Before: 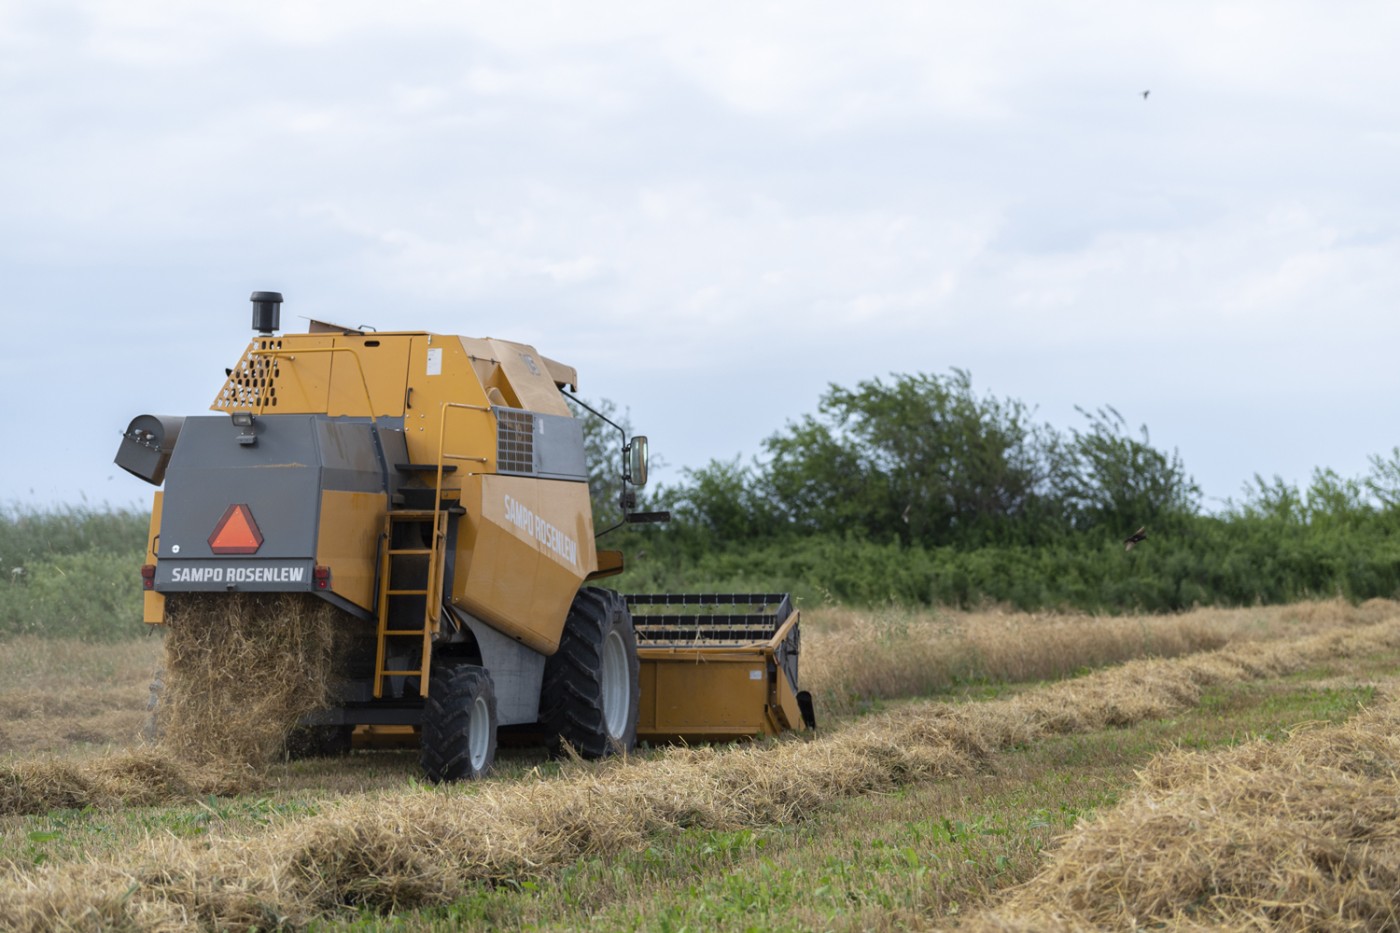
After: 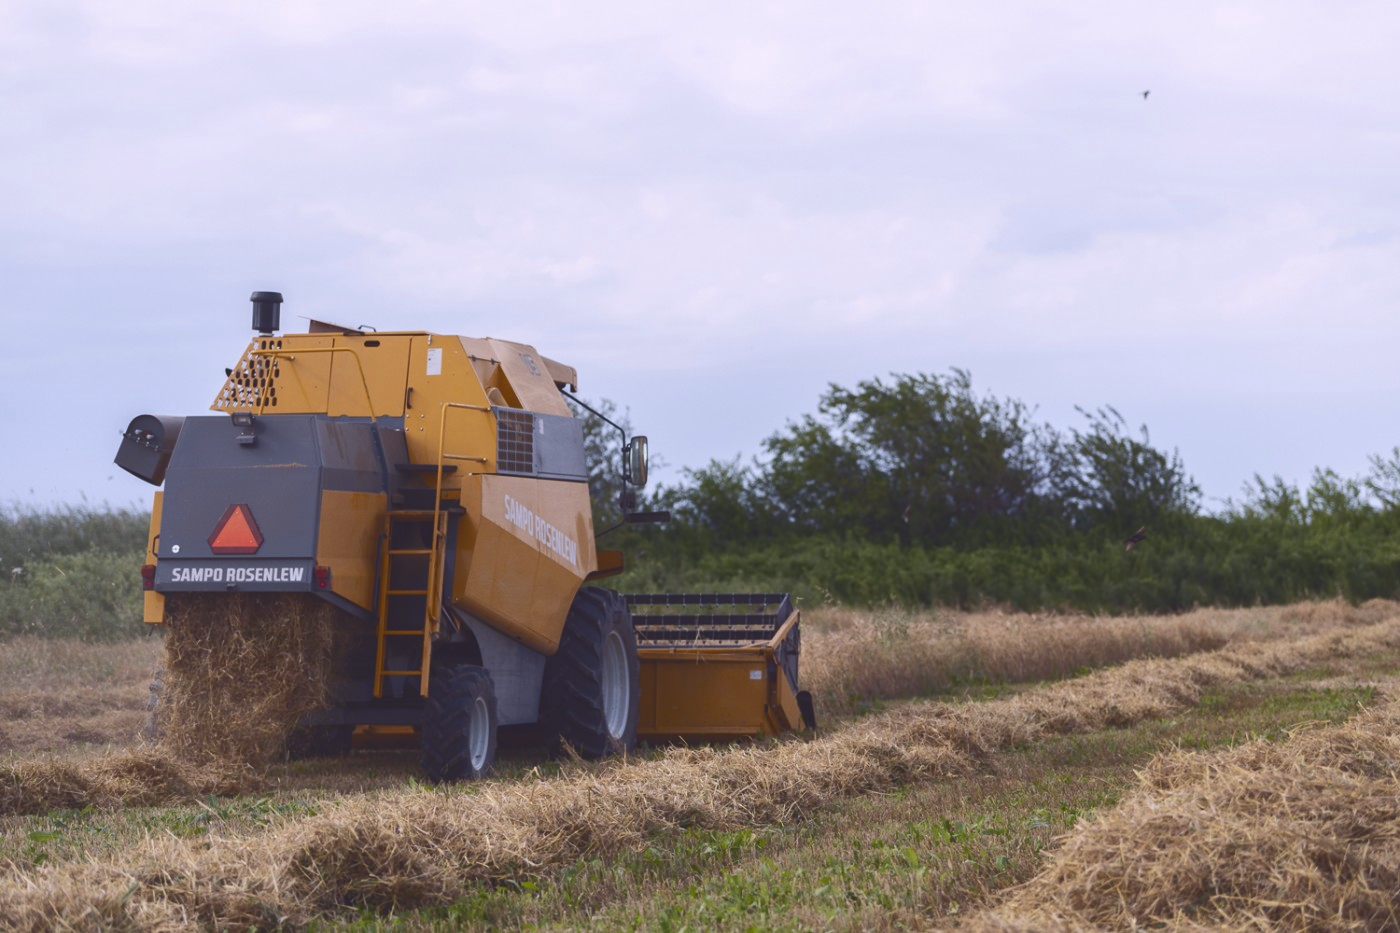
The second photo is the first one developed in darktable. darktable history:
color balance: mode lift, gamma, gain (sRGB)
tone curve: curves: ch0 [(0, 0.142) (0.384, 0.314) (0.752, 0.711) (0.991, 0.95)]; ch1 [(0.006, 0.129) (0.346, 0.384) (1, 1)]; ch2 [(0.003, 0.057) (0.261, 0.248) (1, 1)], color space Lab, independent channels
